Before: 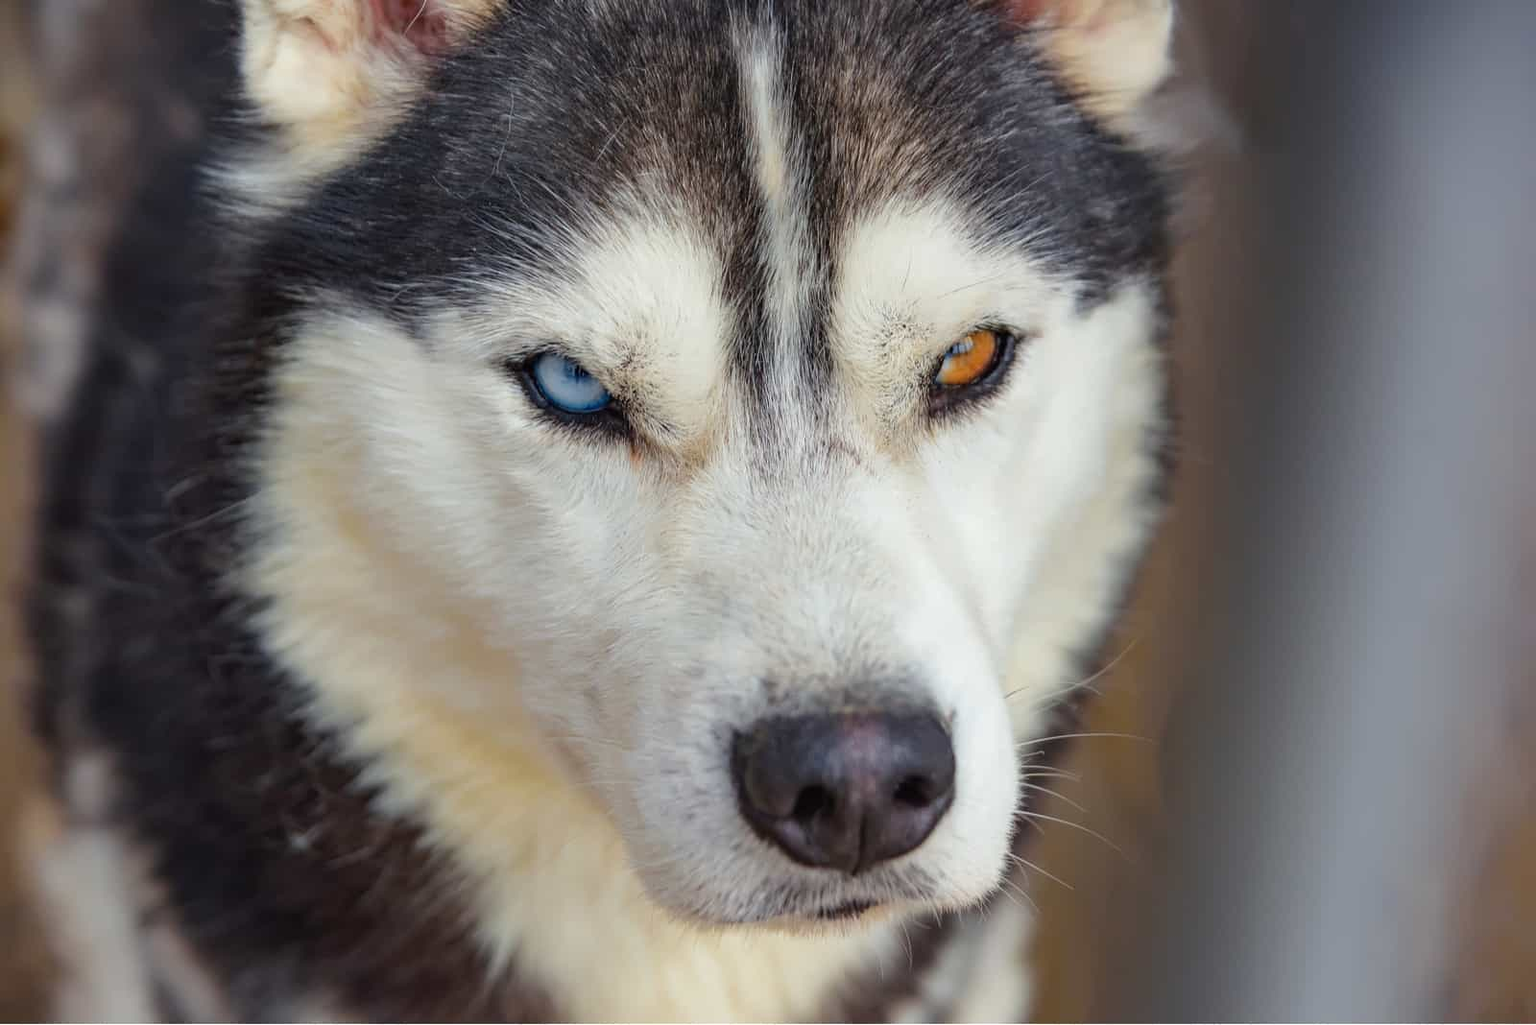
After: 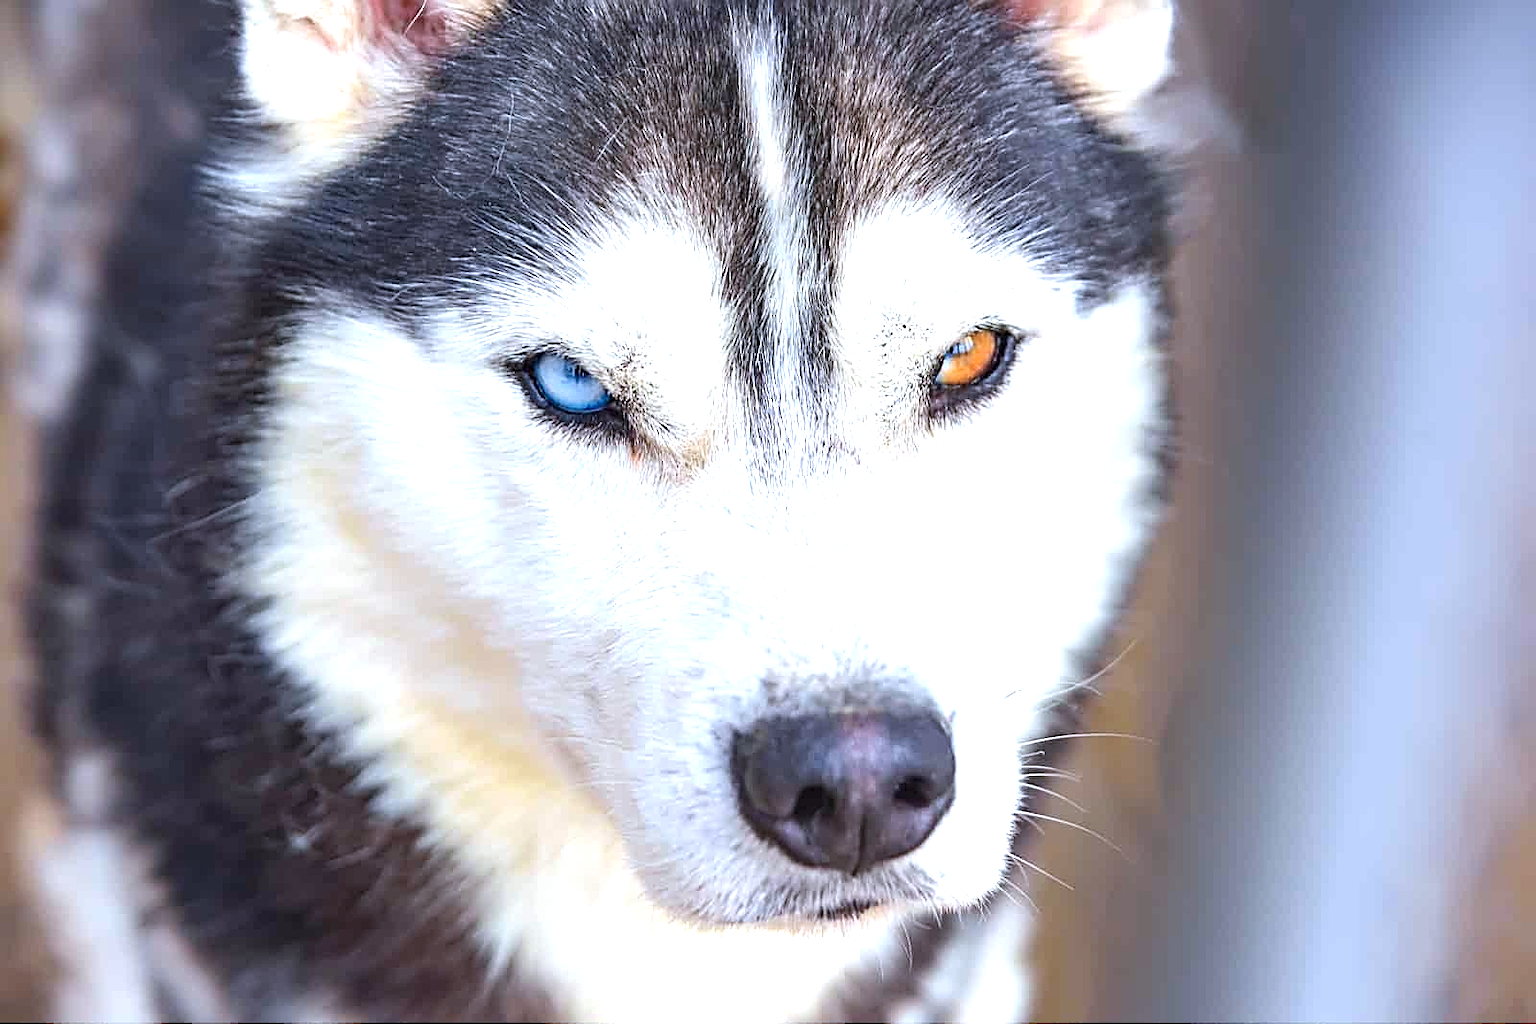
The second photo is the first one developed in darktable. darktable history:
color calibration: illuminant custom, x 0.371, y 0.382, temperature 4279.37 K
sharpen: amount 0.749
exposure: exposure 1.207 EV, compensate highlight preservation false
